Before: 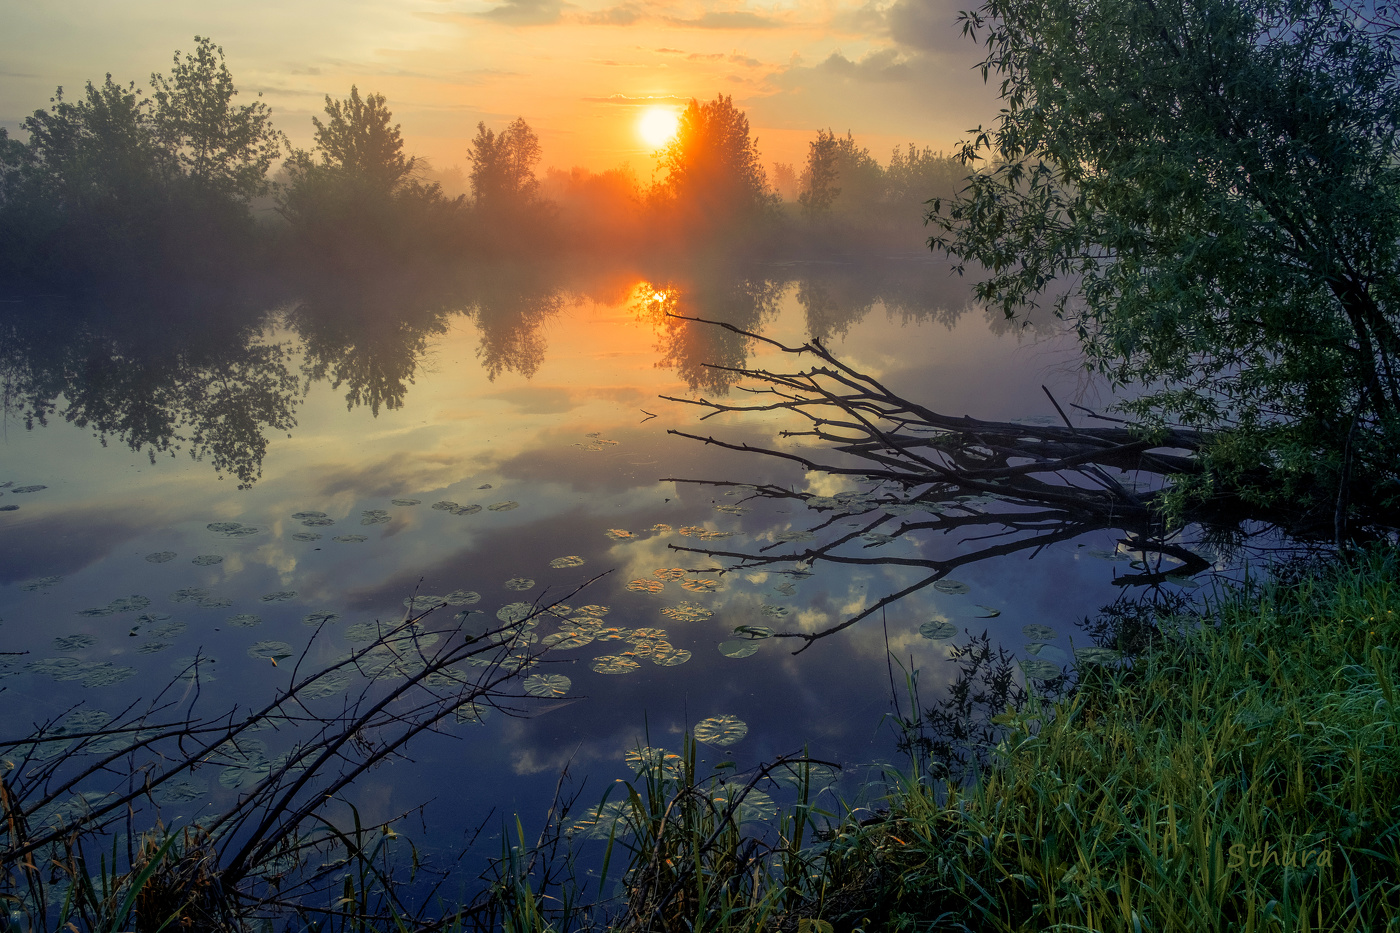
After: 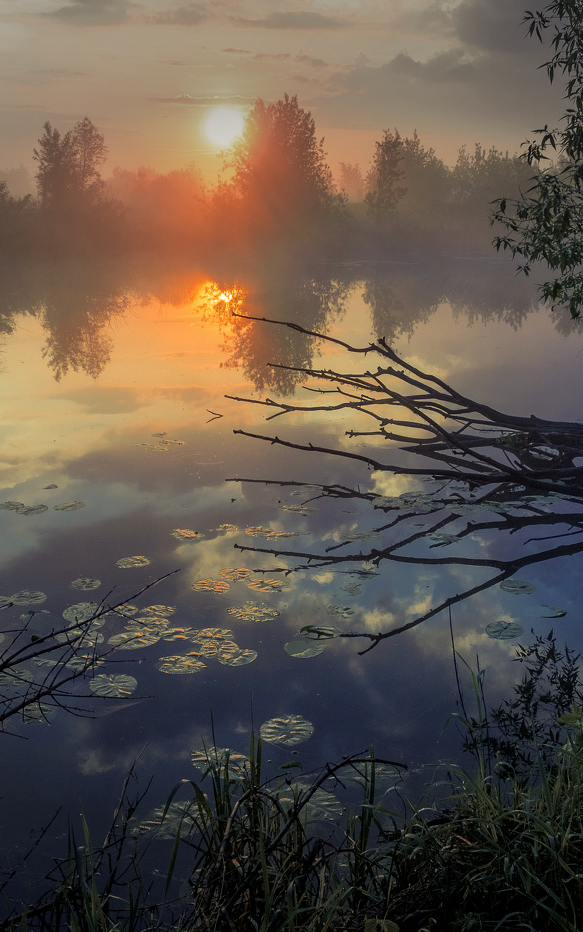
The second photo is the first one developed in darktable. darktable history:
crop: left 31.007%, right 27.349%
vignetting: fall-off start 71.05%, width/height ratio 1.334
contrast brightness saturation: saturation -0.039
